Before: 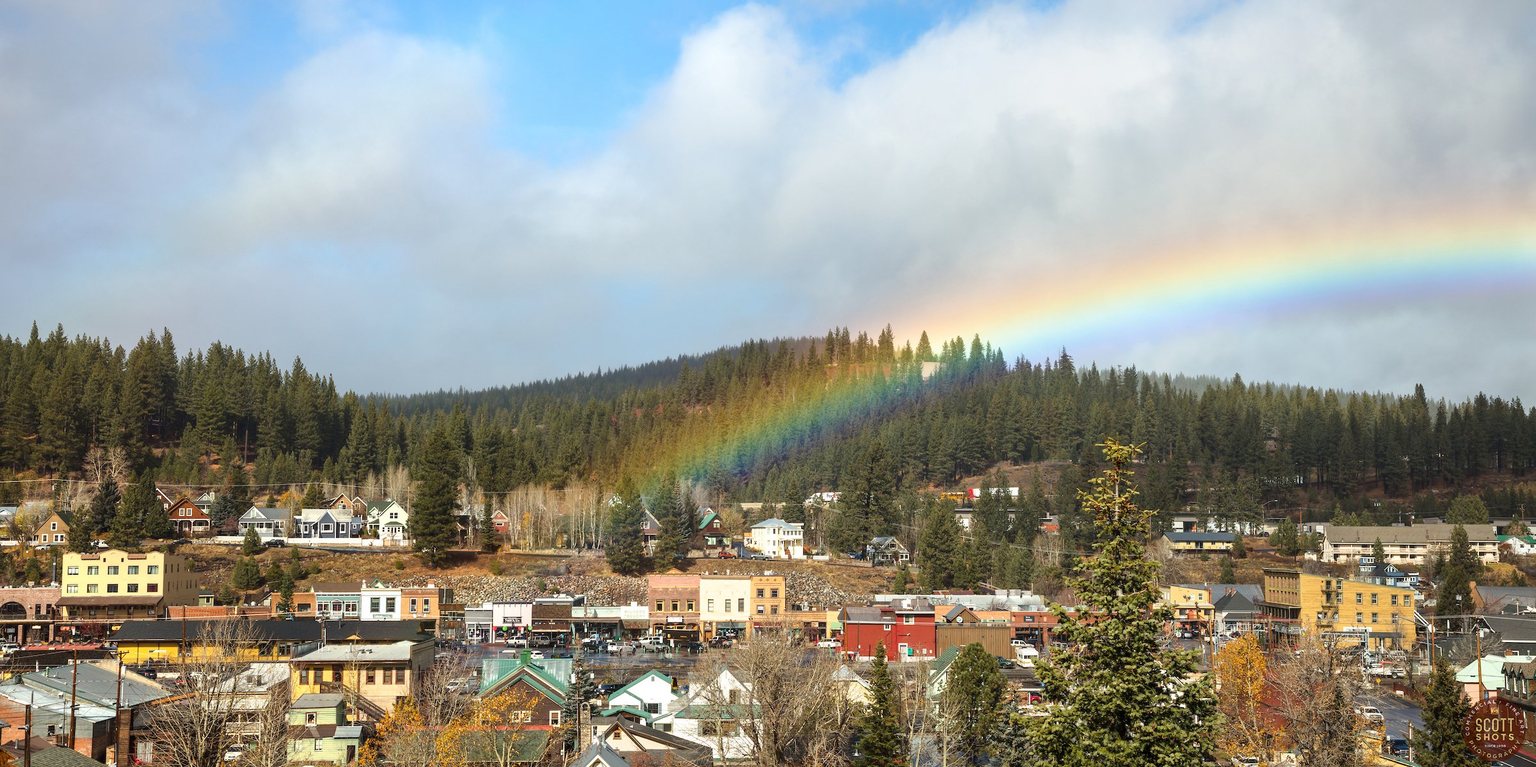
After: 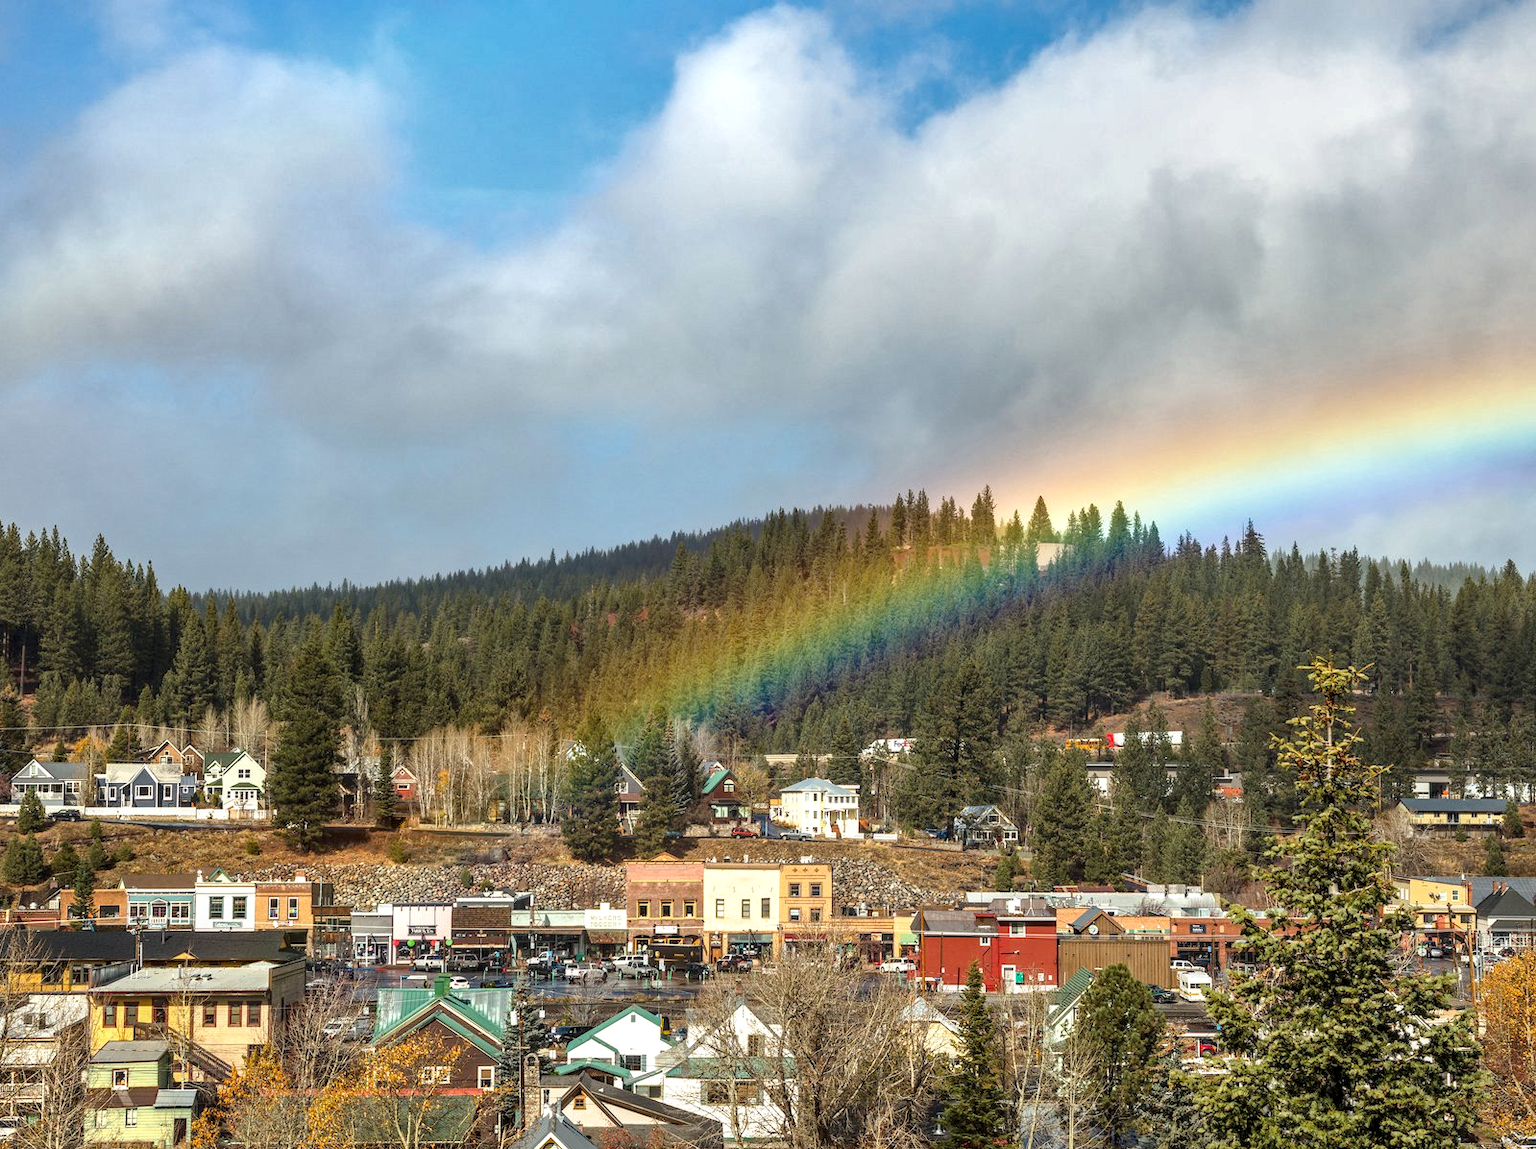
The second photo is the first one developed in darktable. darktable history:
shadows and highlights: highlights color adjustment 0%, low approximation 0.01, soften with gaussian
crop and rotate: left 15.055%, right 18.278%
local contrast: on, module defaults
haze removal: strength 0.29, distance 0.25, compatibility mode true, adaptive false
